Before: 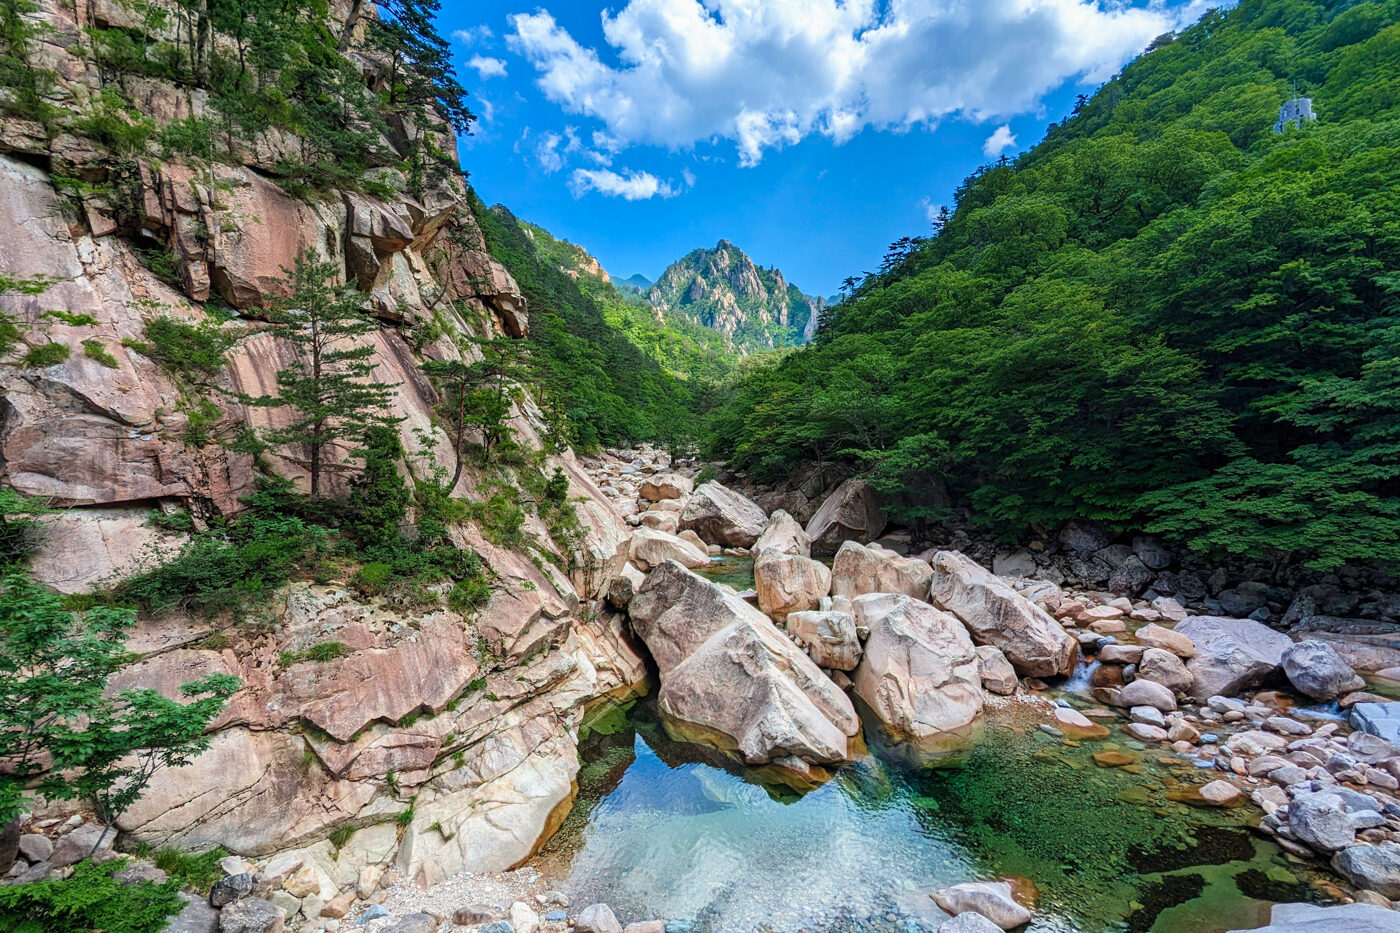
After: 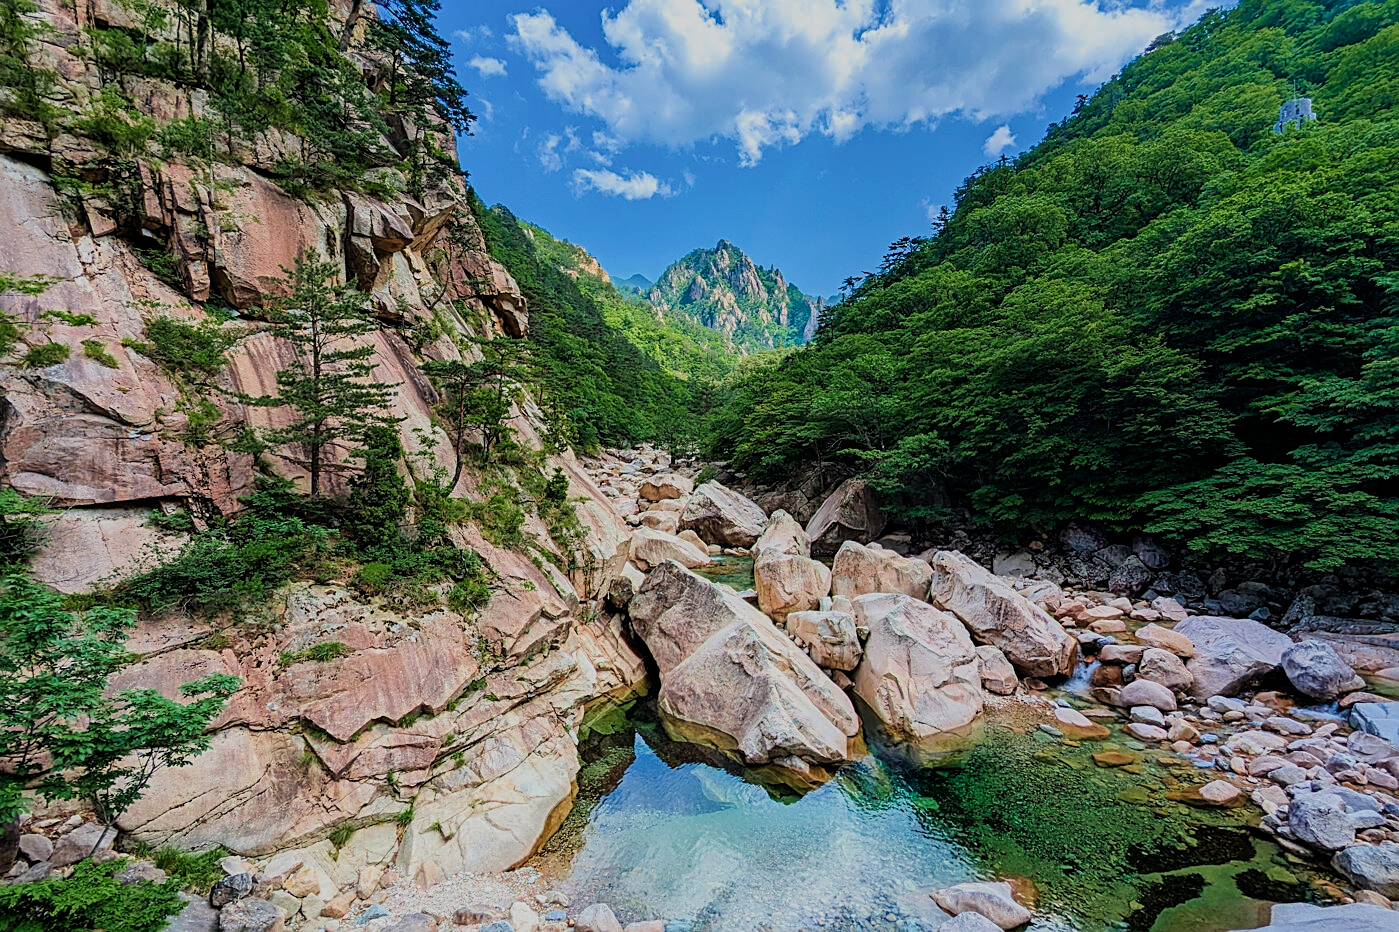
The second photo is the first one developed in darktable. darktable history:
velvia: strength 27.44%
sharpen: on, module defaults
filmic rgb: black relative exposure -7.65 EV, white relative exposure 4.56 EV, hardness 3.61
